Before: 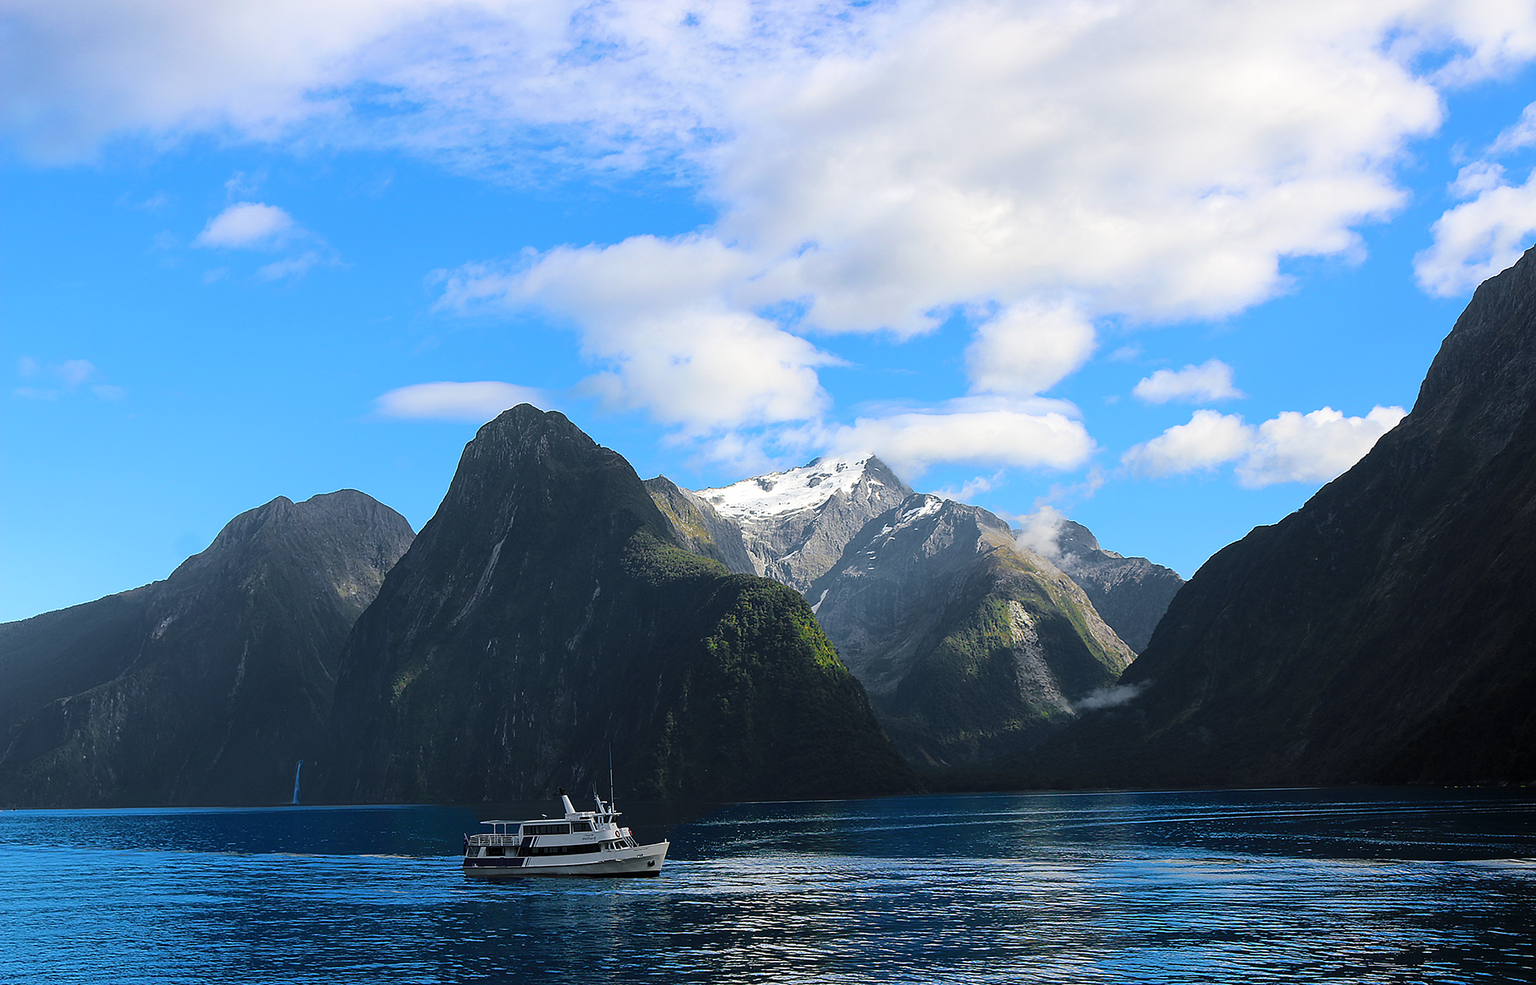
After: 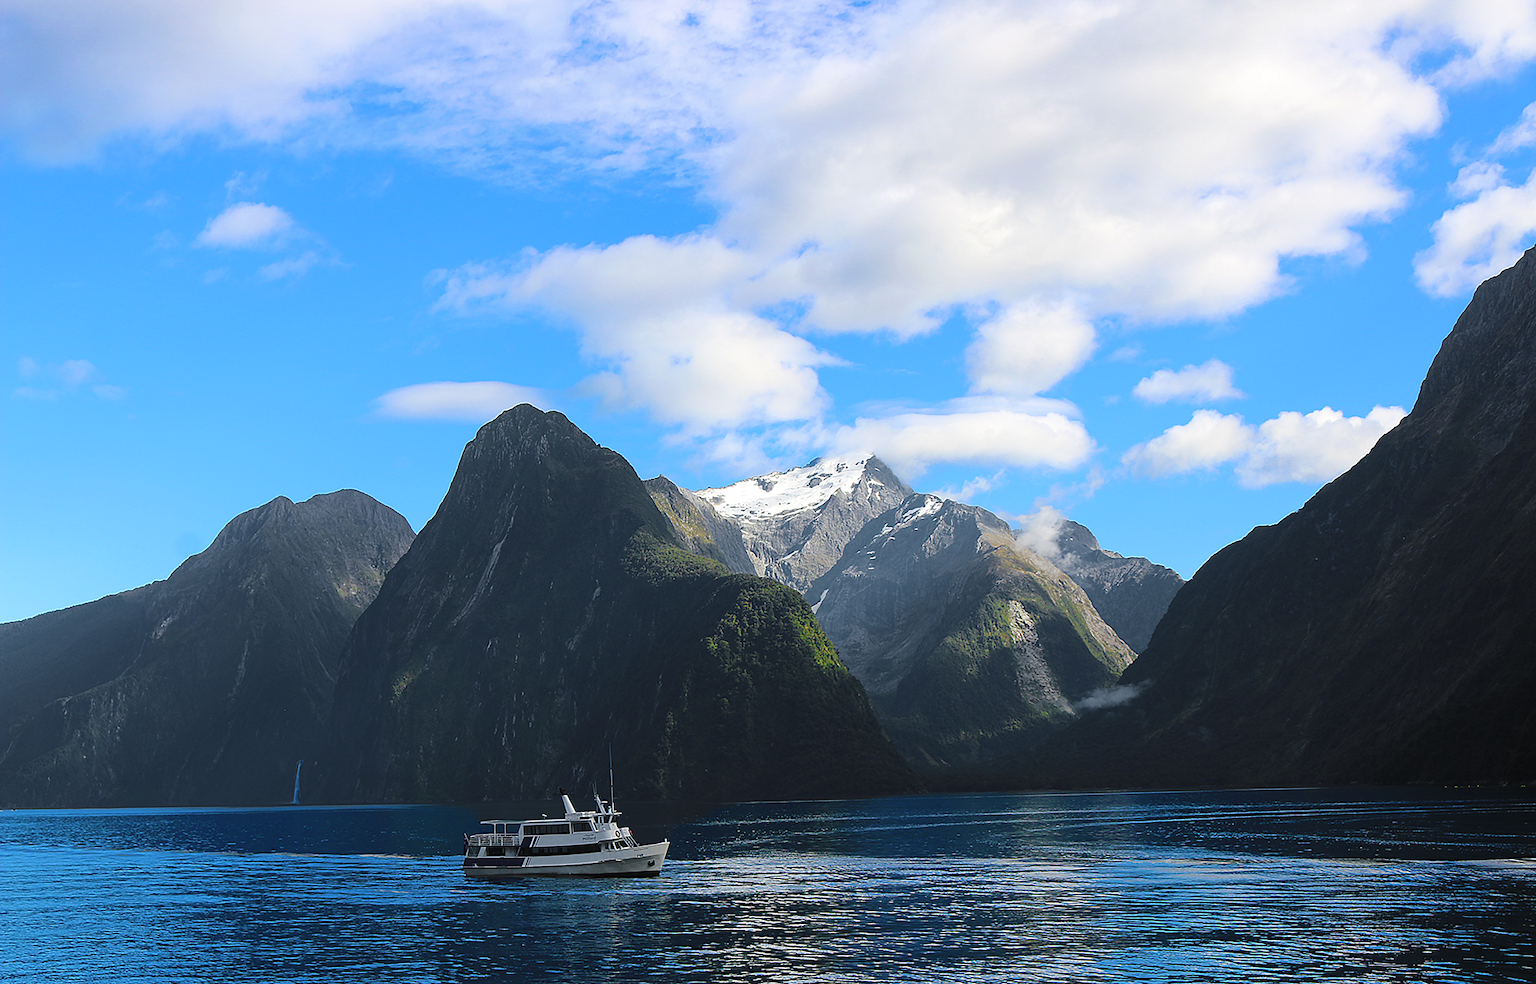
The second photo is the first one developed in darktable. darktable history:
exposure: black level correction -0.003, exposure 0.03 EV, compensate highlight preservation false
